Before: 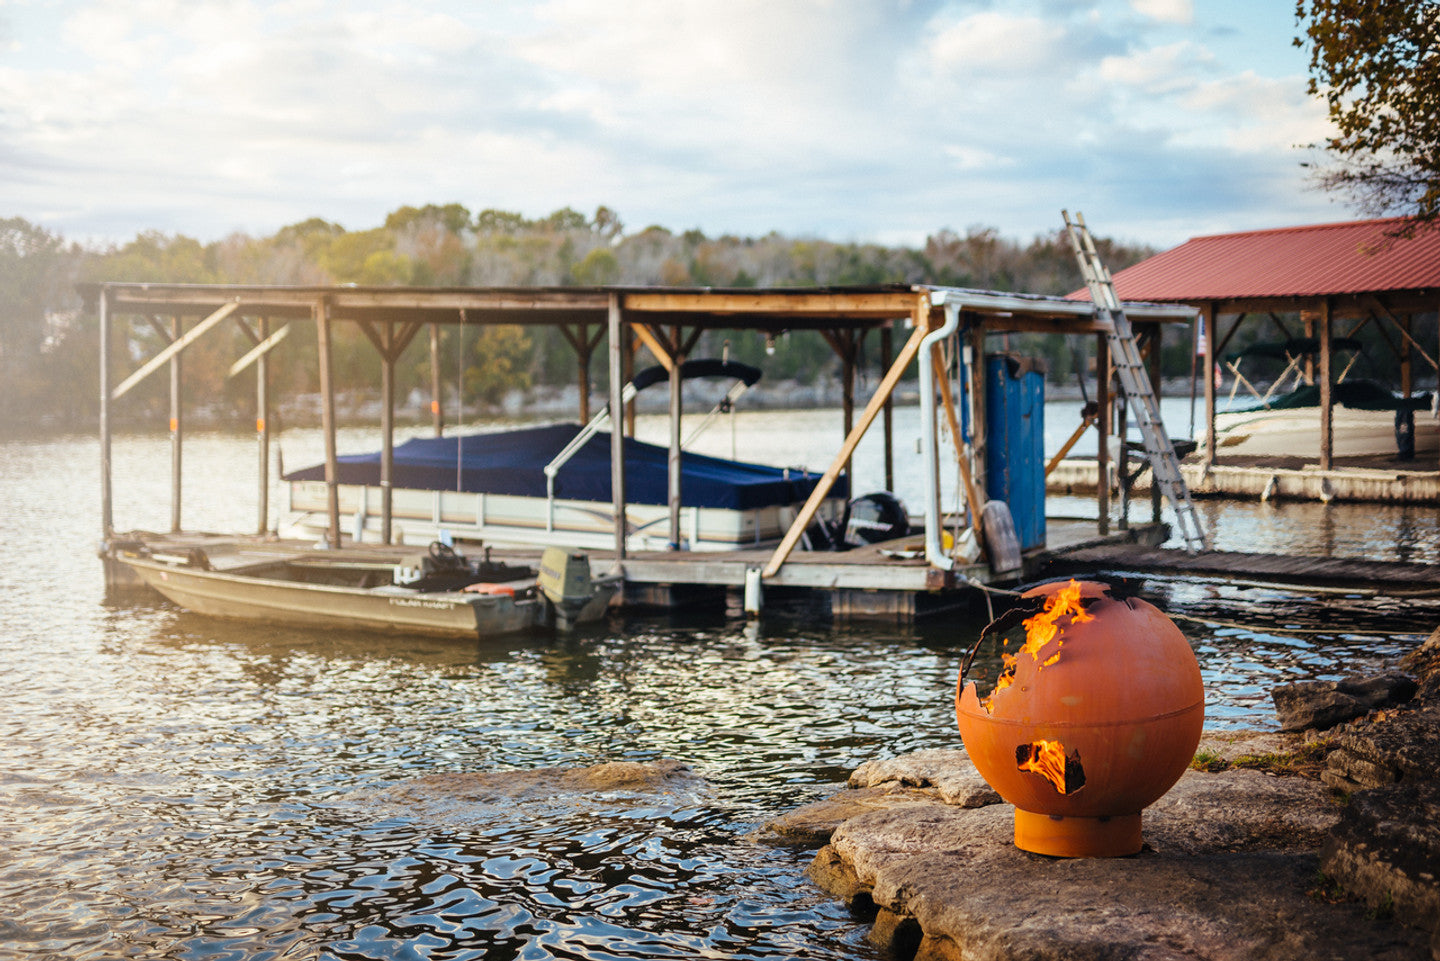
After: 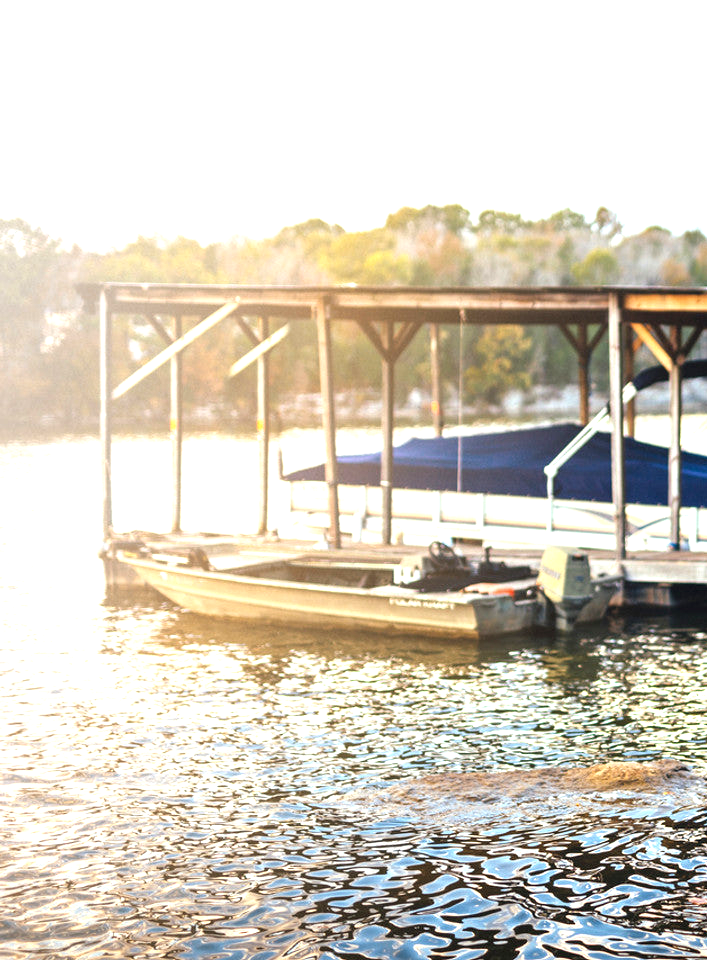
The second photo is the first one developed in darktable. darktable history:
crop and rotate: left 0%, top 0%, right 50.845%
exposure: black level correction 0, exposure 1 EV, compensate exposure bias true, compensate highlight preservation false
